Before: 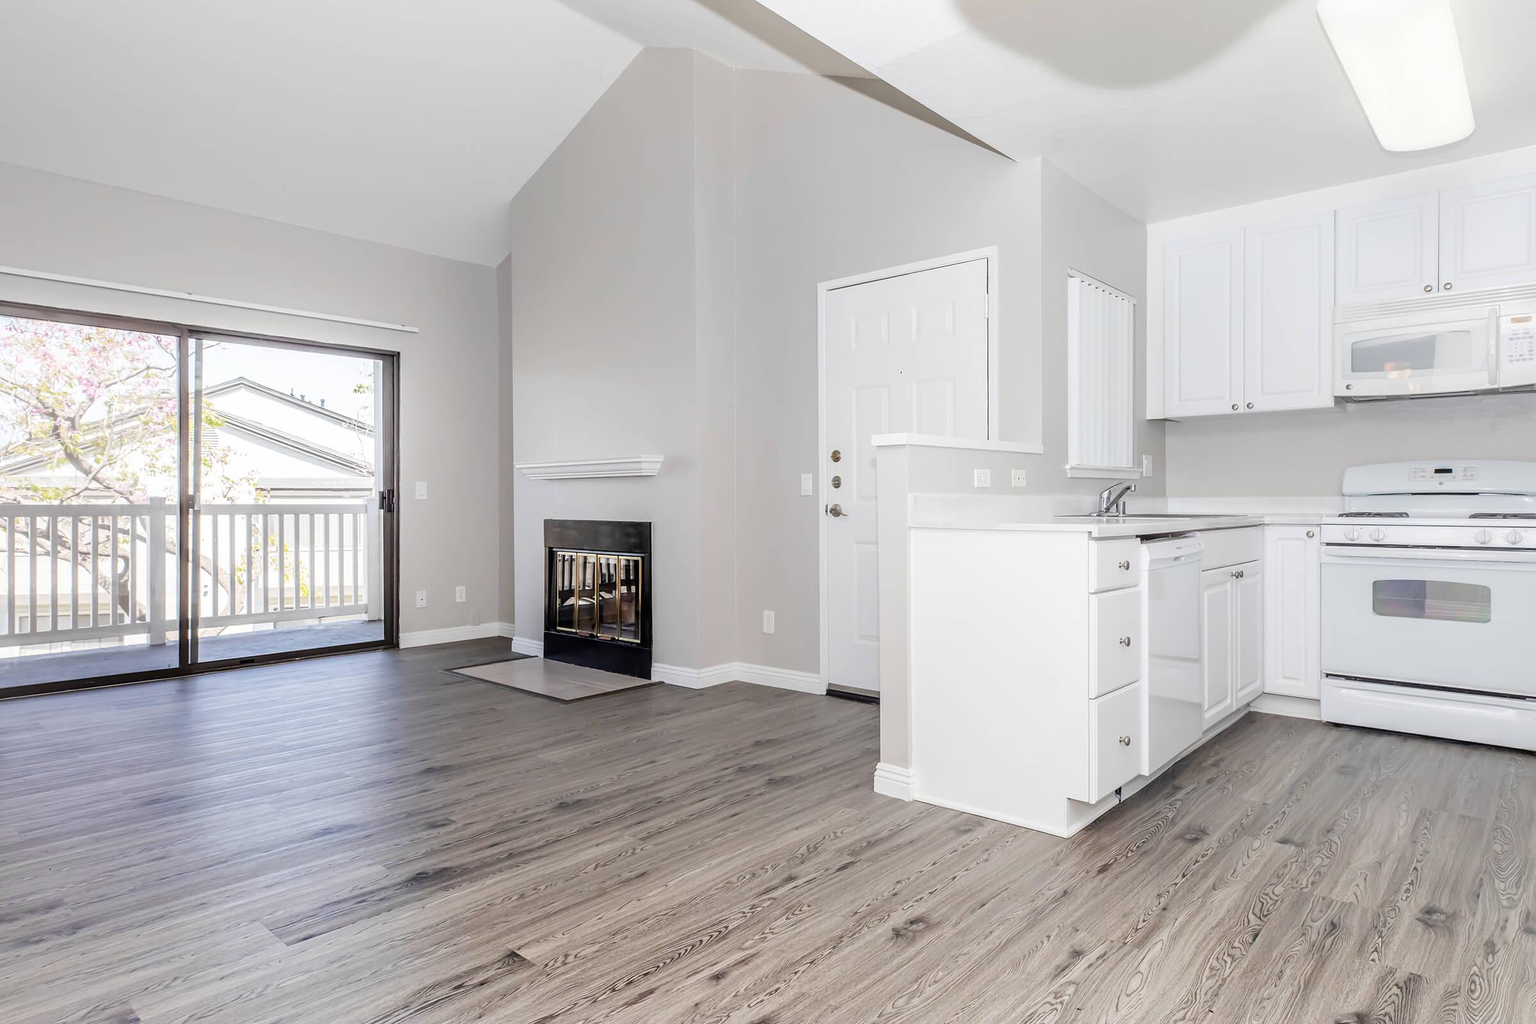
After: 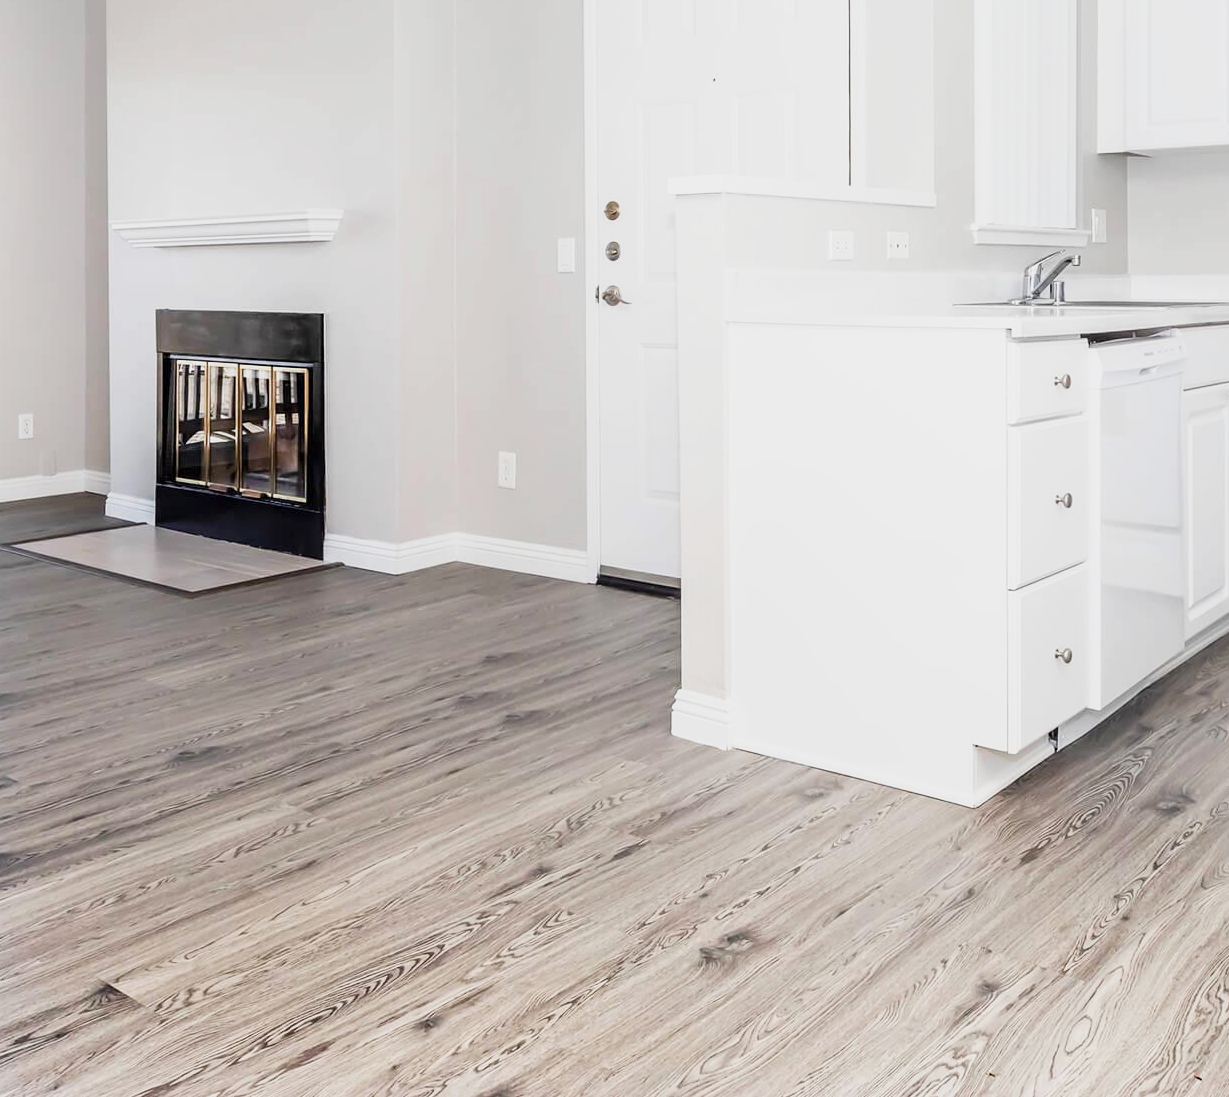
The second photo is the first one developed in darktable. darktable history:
base curve: curves: ch0 [(0, 0) (0.088, 0.125) (0.176, 0.251) (0.354, 0.501) (0.613, 0.749) (1, 0.877)], preserve colors none
crop and rotate: left 28.947%, top 31.434%, right 19.809%
